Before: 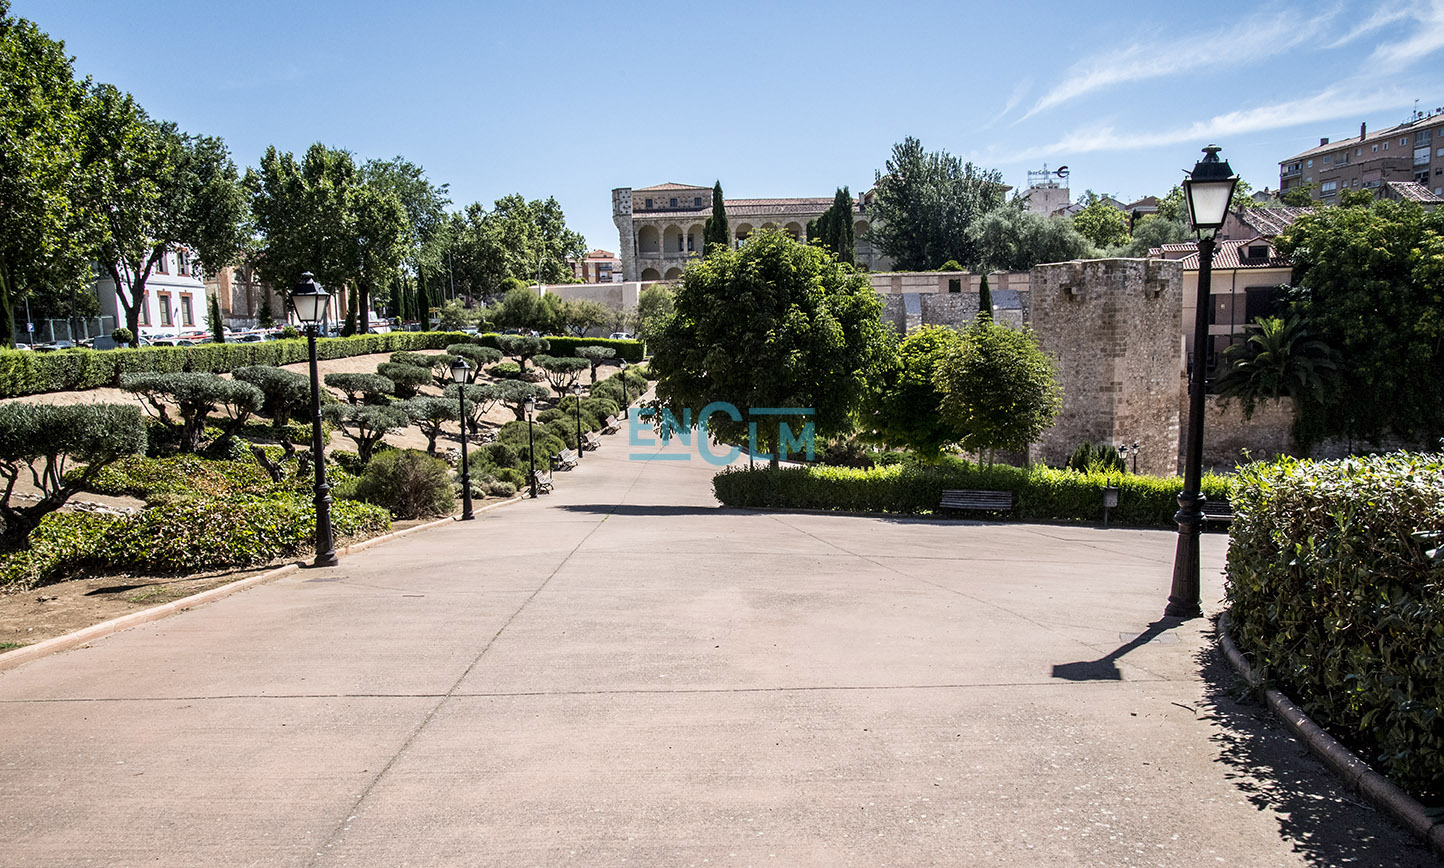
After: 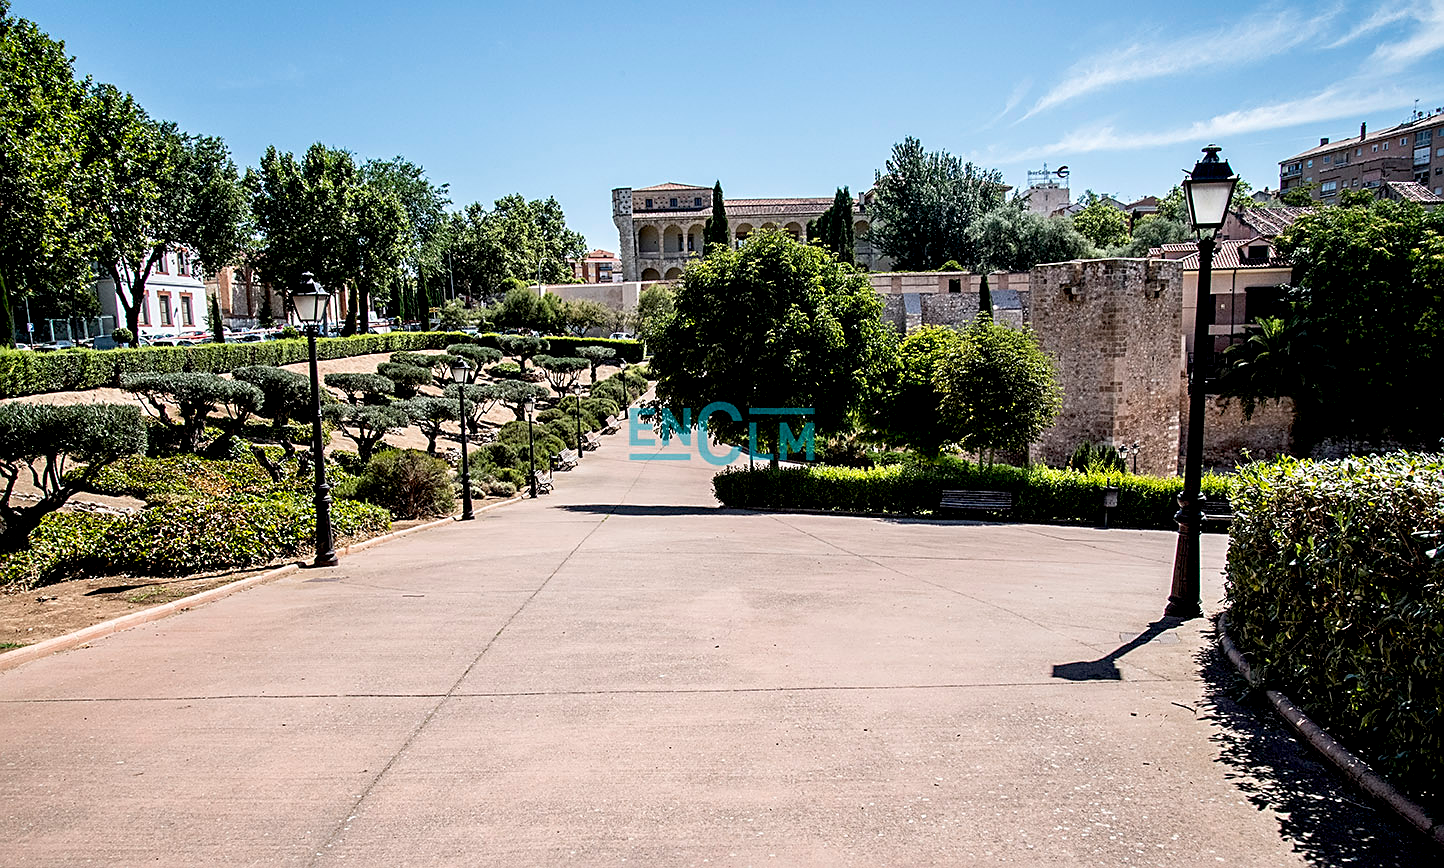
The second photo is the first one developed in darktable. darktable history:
exposure: black level correction 0.012, compensate highlight preservation false
sharpen: on, module defaults
